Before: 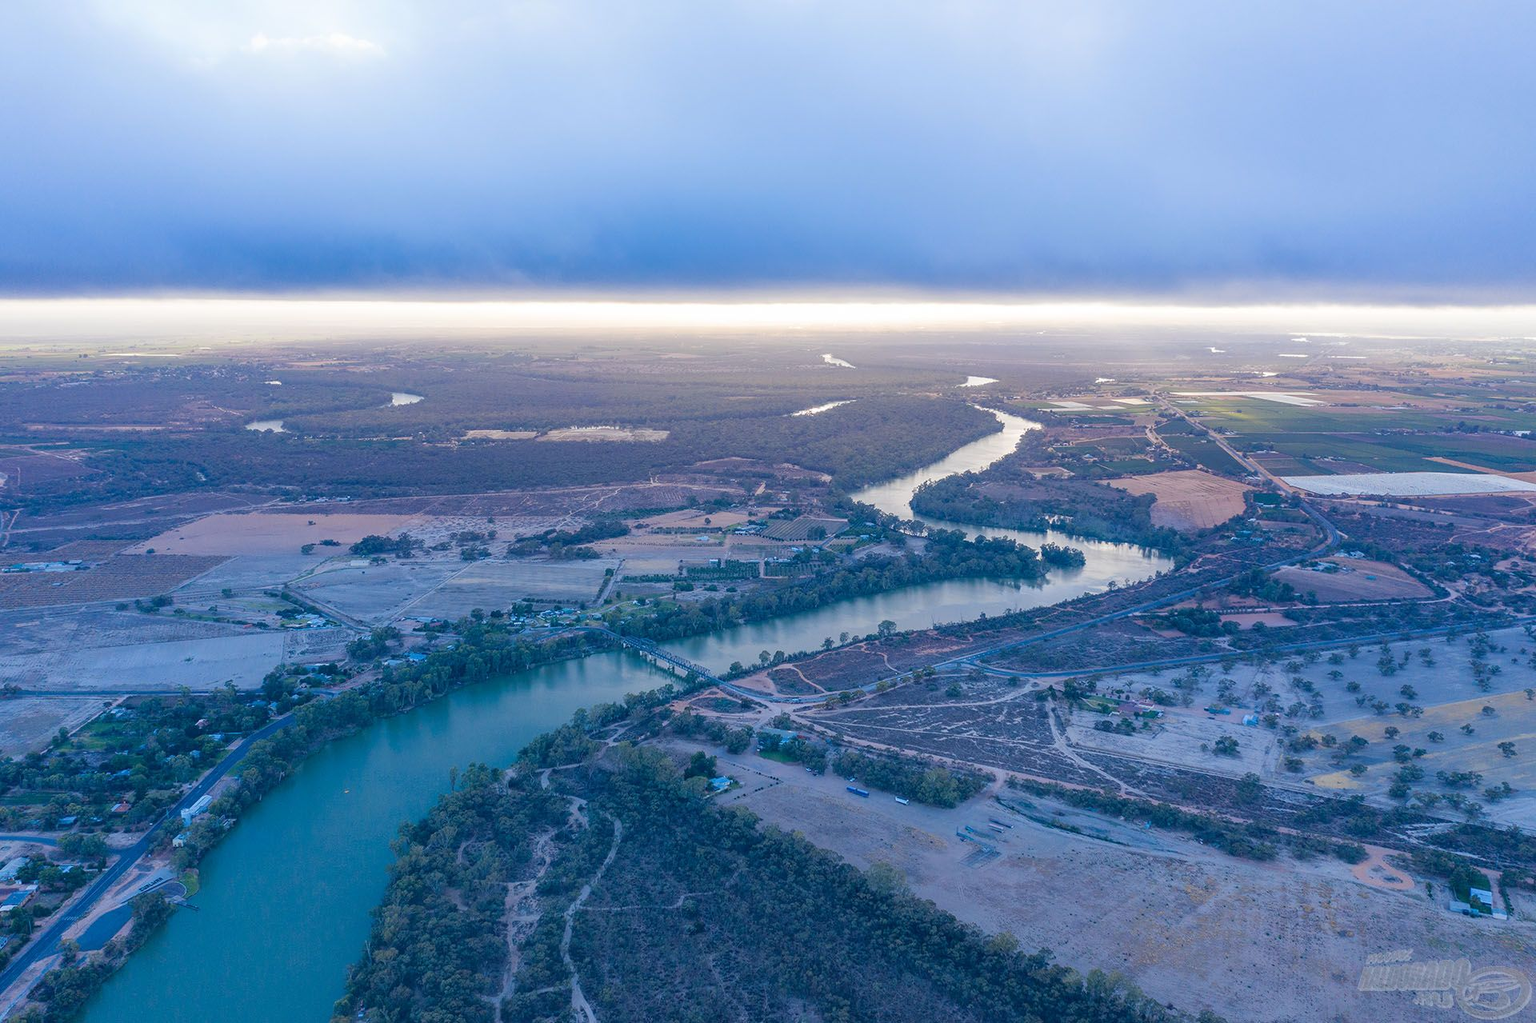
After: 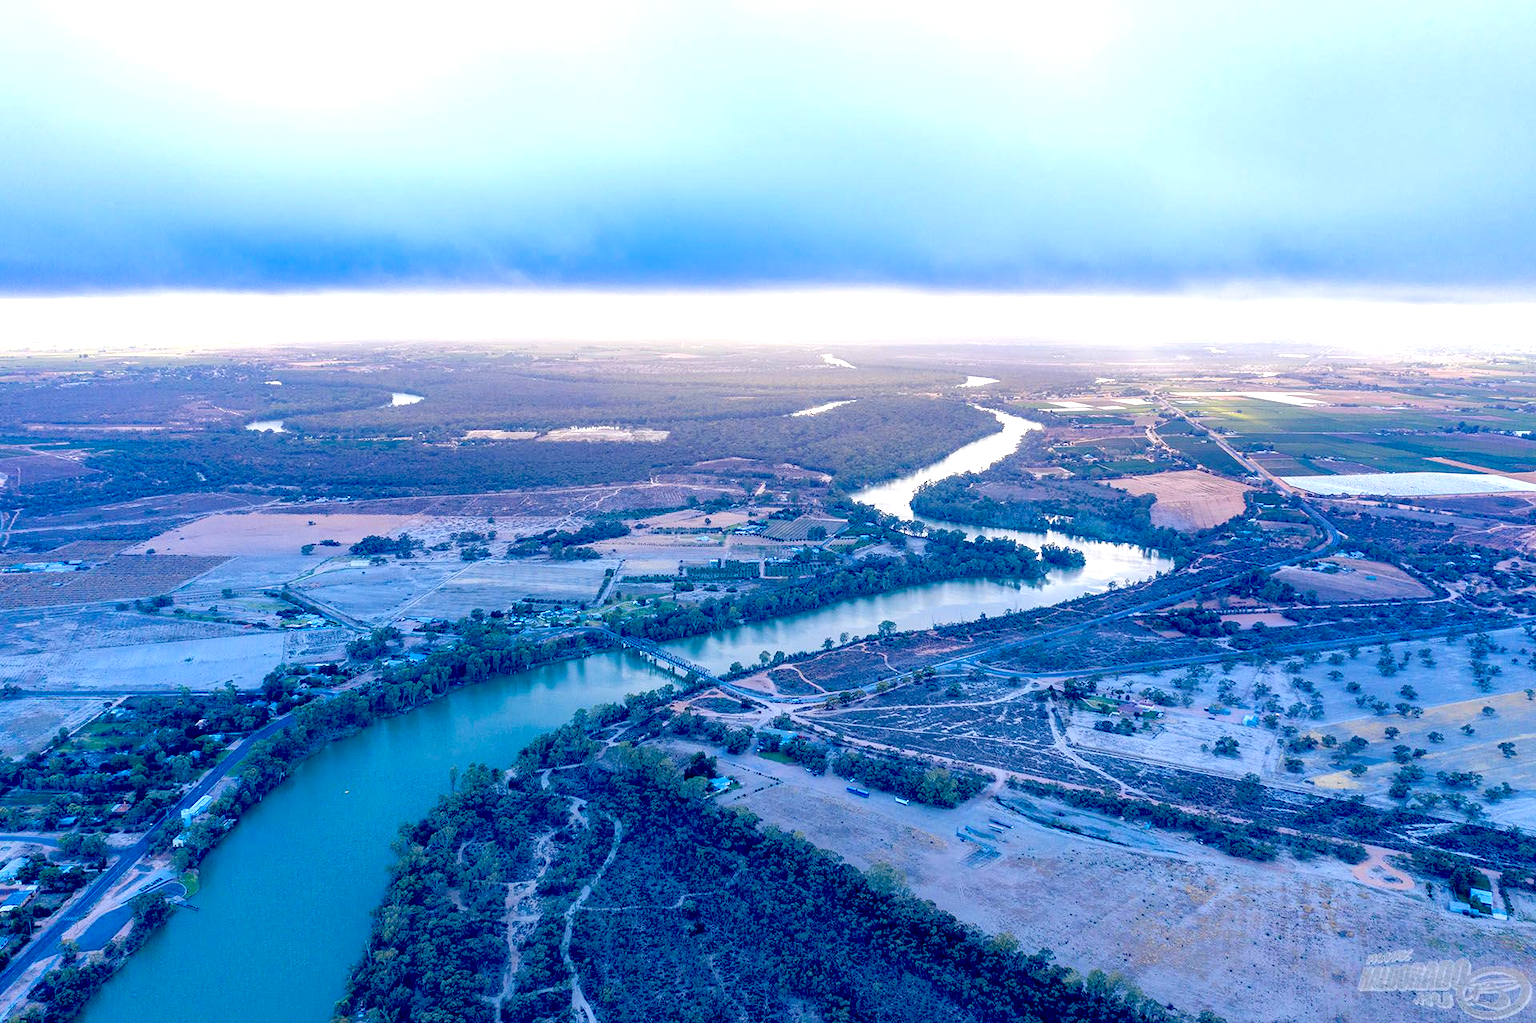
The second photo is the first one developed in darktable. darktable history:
shadows and highlights: shadows 24.77, highlights -25.09
exposure: black level correction 0.034, exposure 0.901 EV, compensate highlight preservation false
